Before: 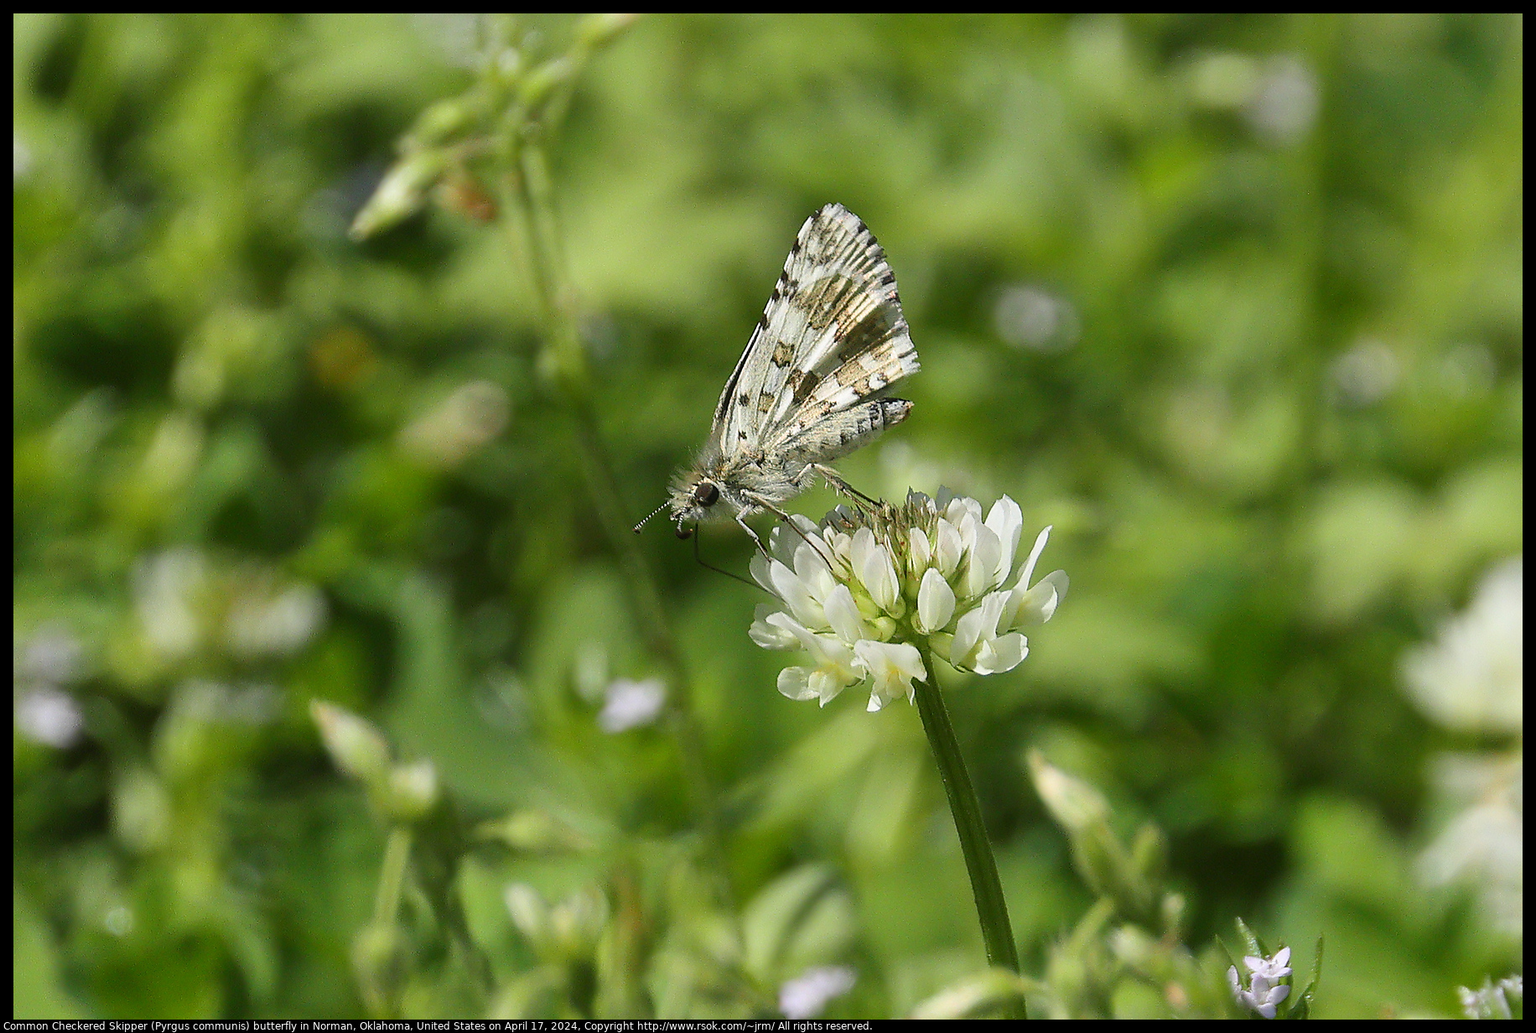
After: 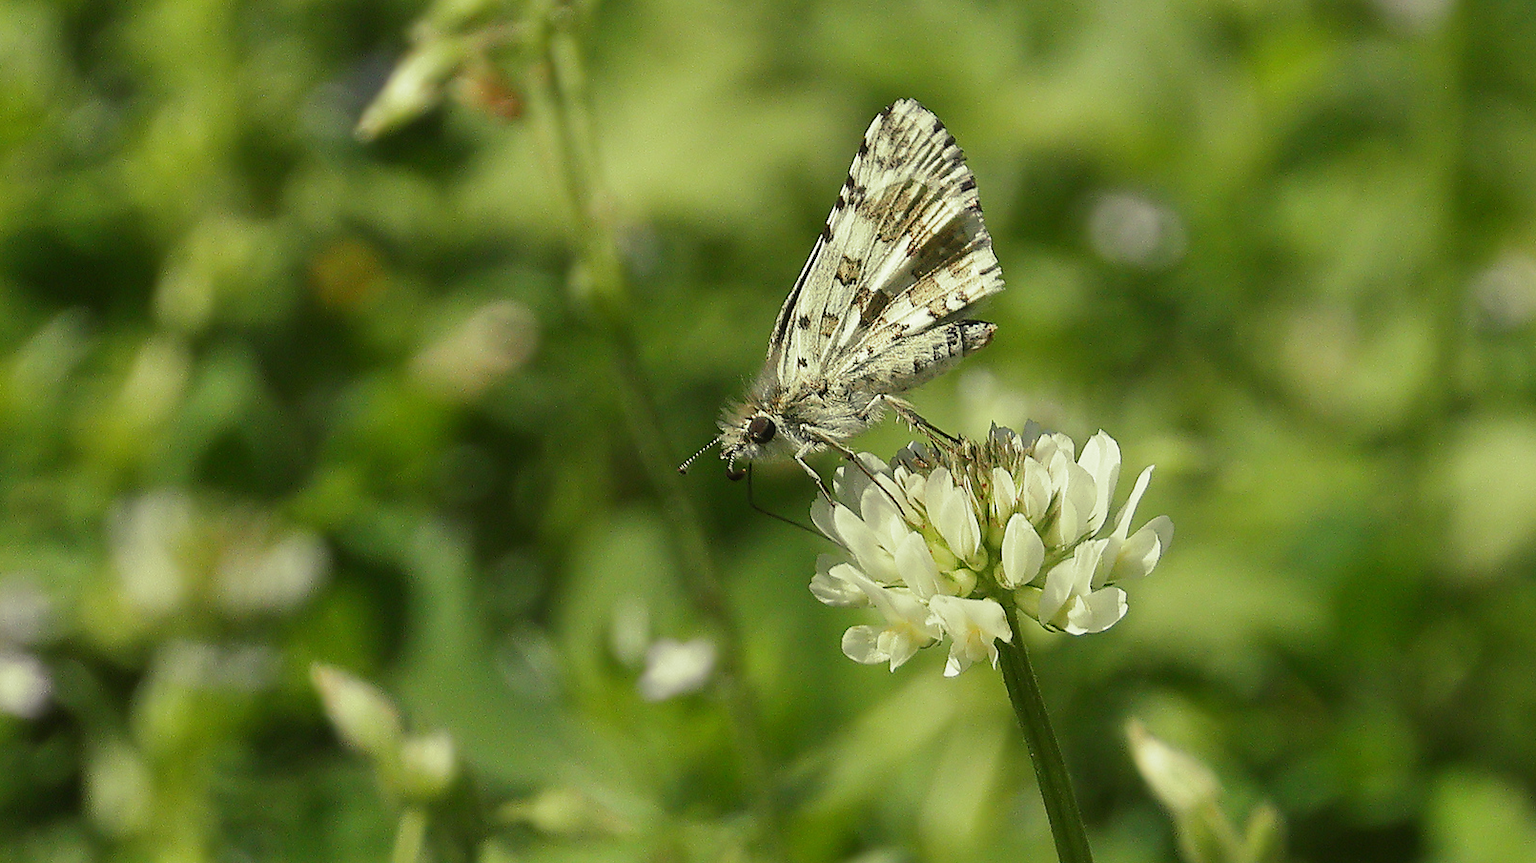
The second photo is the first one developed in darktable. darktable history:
split-toning: shadows › hue 290.82°, shadows › saturation 0.34, highlights › saturation 0.38, balance 0, compress 50%
crop and rotate: left 2.425%, top 11.305%, right 9.6%, bottom 15.08%
white balance: red 1.029, blue 0.92
